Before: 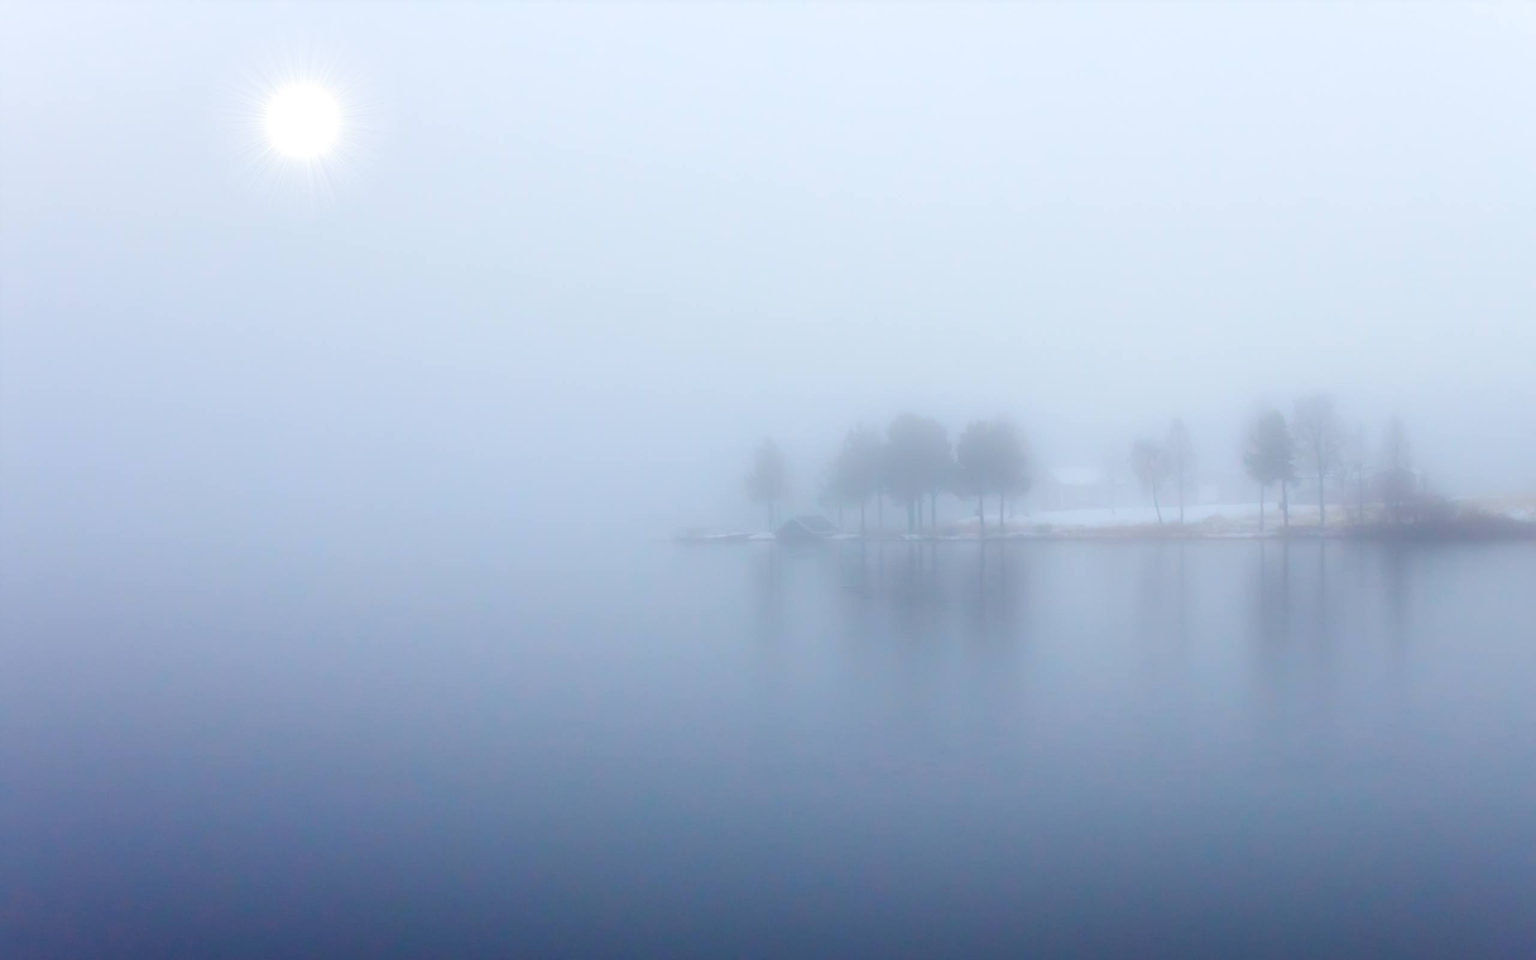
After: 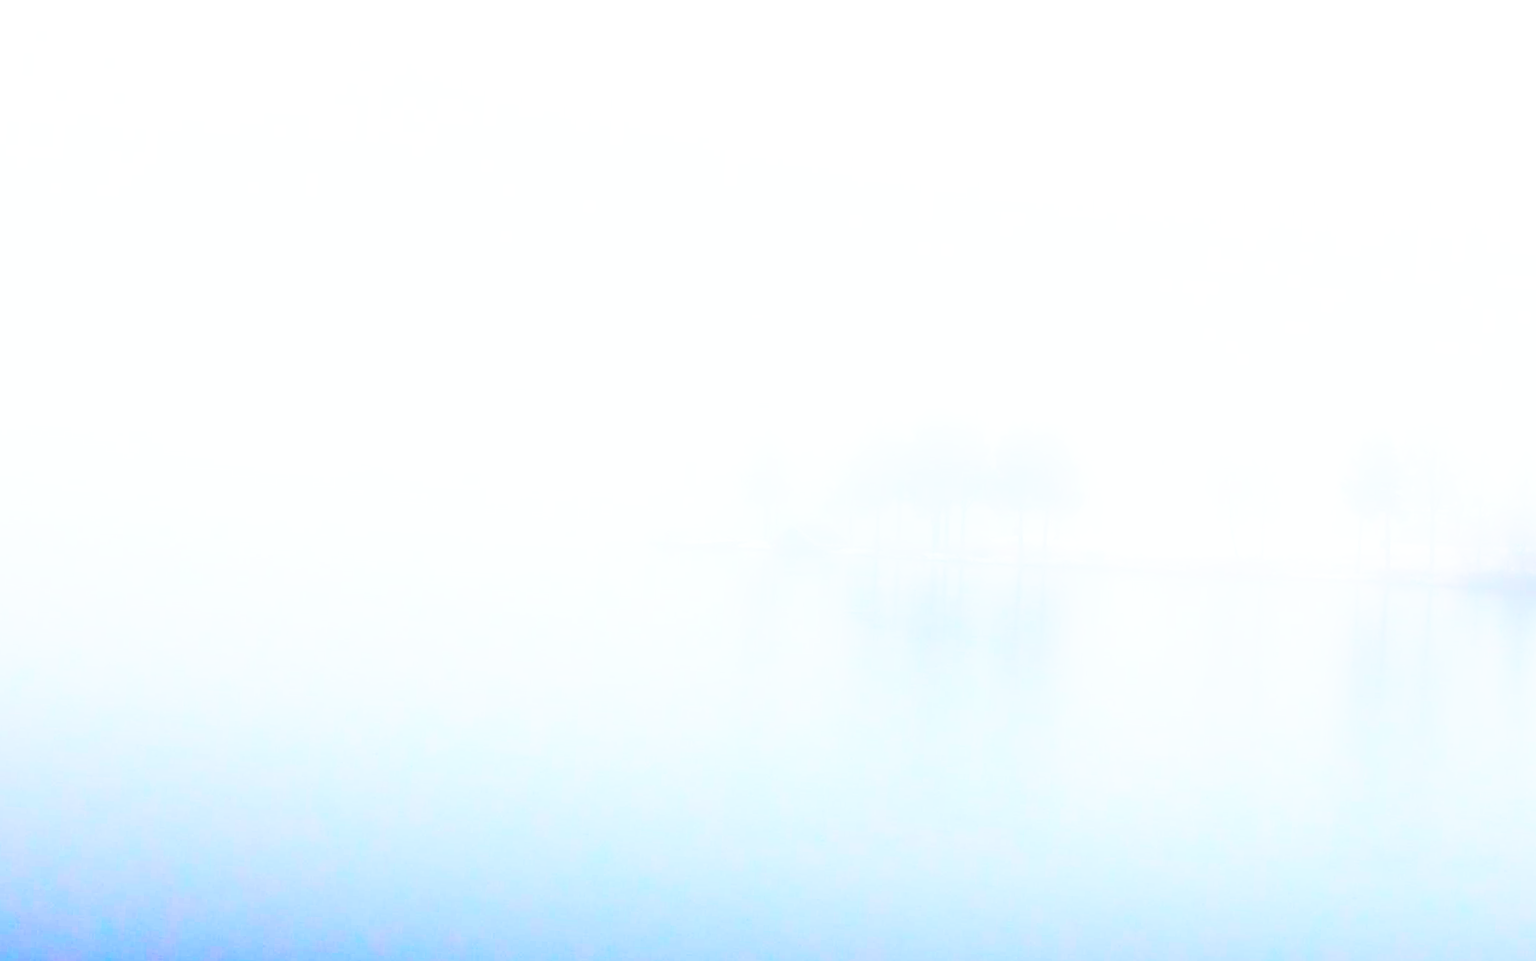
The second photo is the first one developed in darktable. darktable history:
sharpen: on, module defaults
contrast brightness saturation: contrast 0.203, brightness 0.168, saturation 0.224
crop and rotate: angle -3.24°, left 5.105%, top 5.159%, right 4.765%, bottom 4.494%
shadows and highlights: shadows -87.65, highlights -36.11, soften with gaussian
base curve: curves: ch0 [(0, 0) (0.007, 0.004) (0.027, 0.03) (0.046, 0.07) (0.207, 0.54) (0.442, 0.872) (0.673, 0.972) (1, 1)], preserve colors none
exposure: exposure 0.659 EV, compensate exposure bias true, compensate highlight preservation false
